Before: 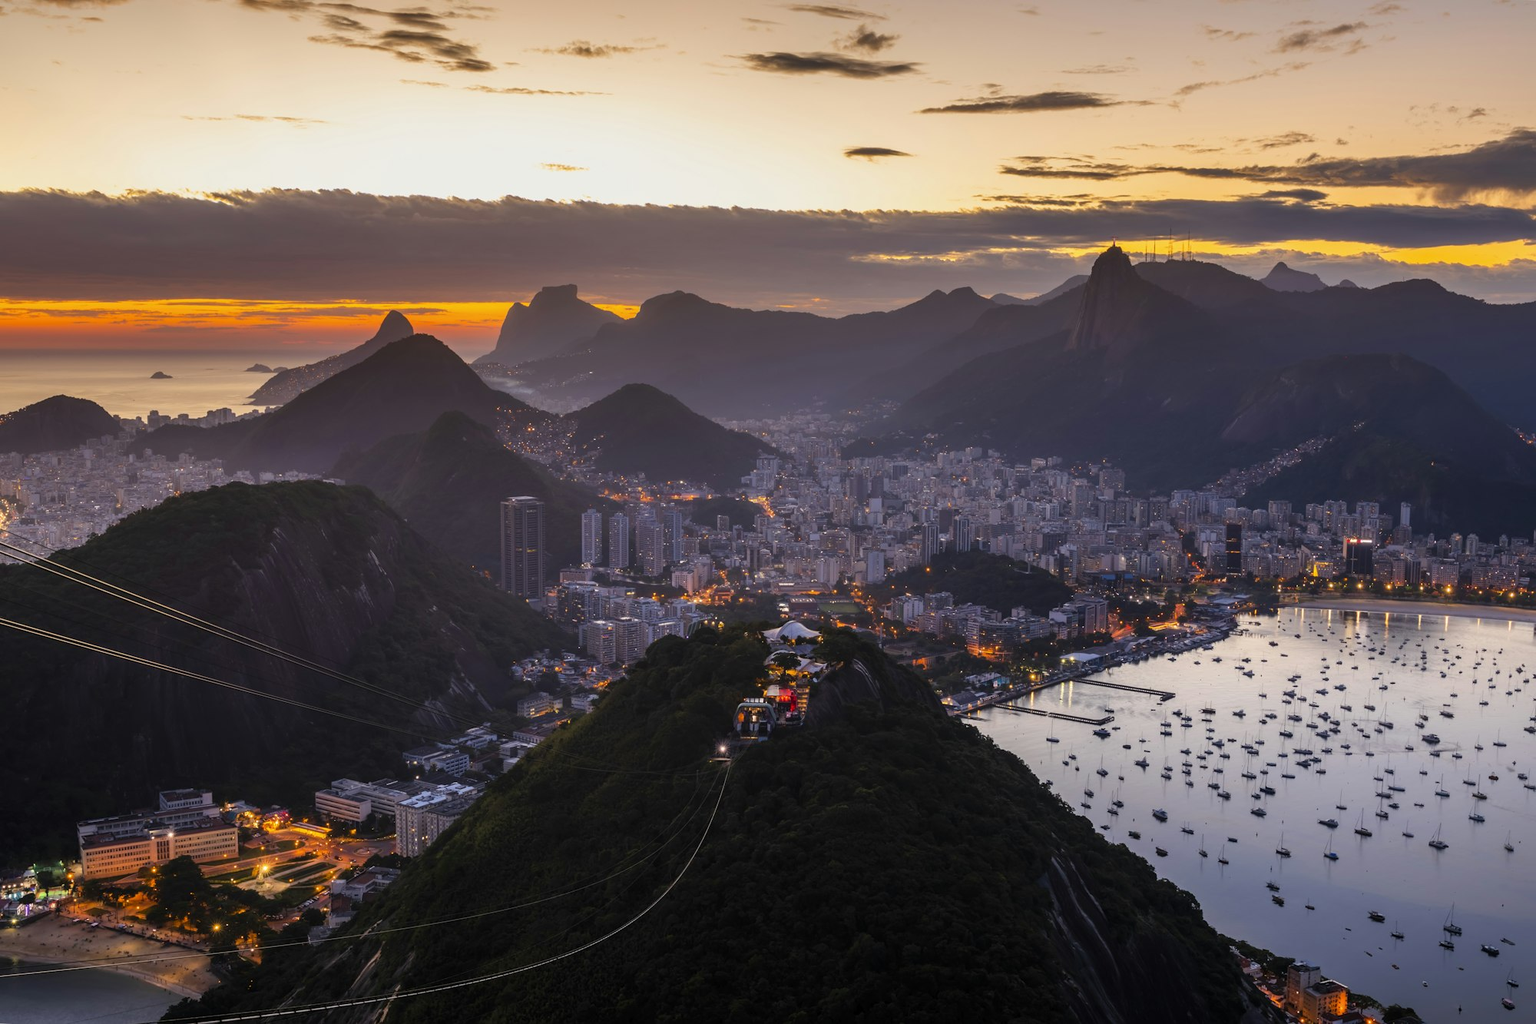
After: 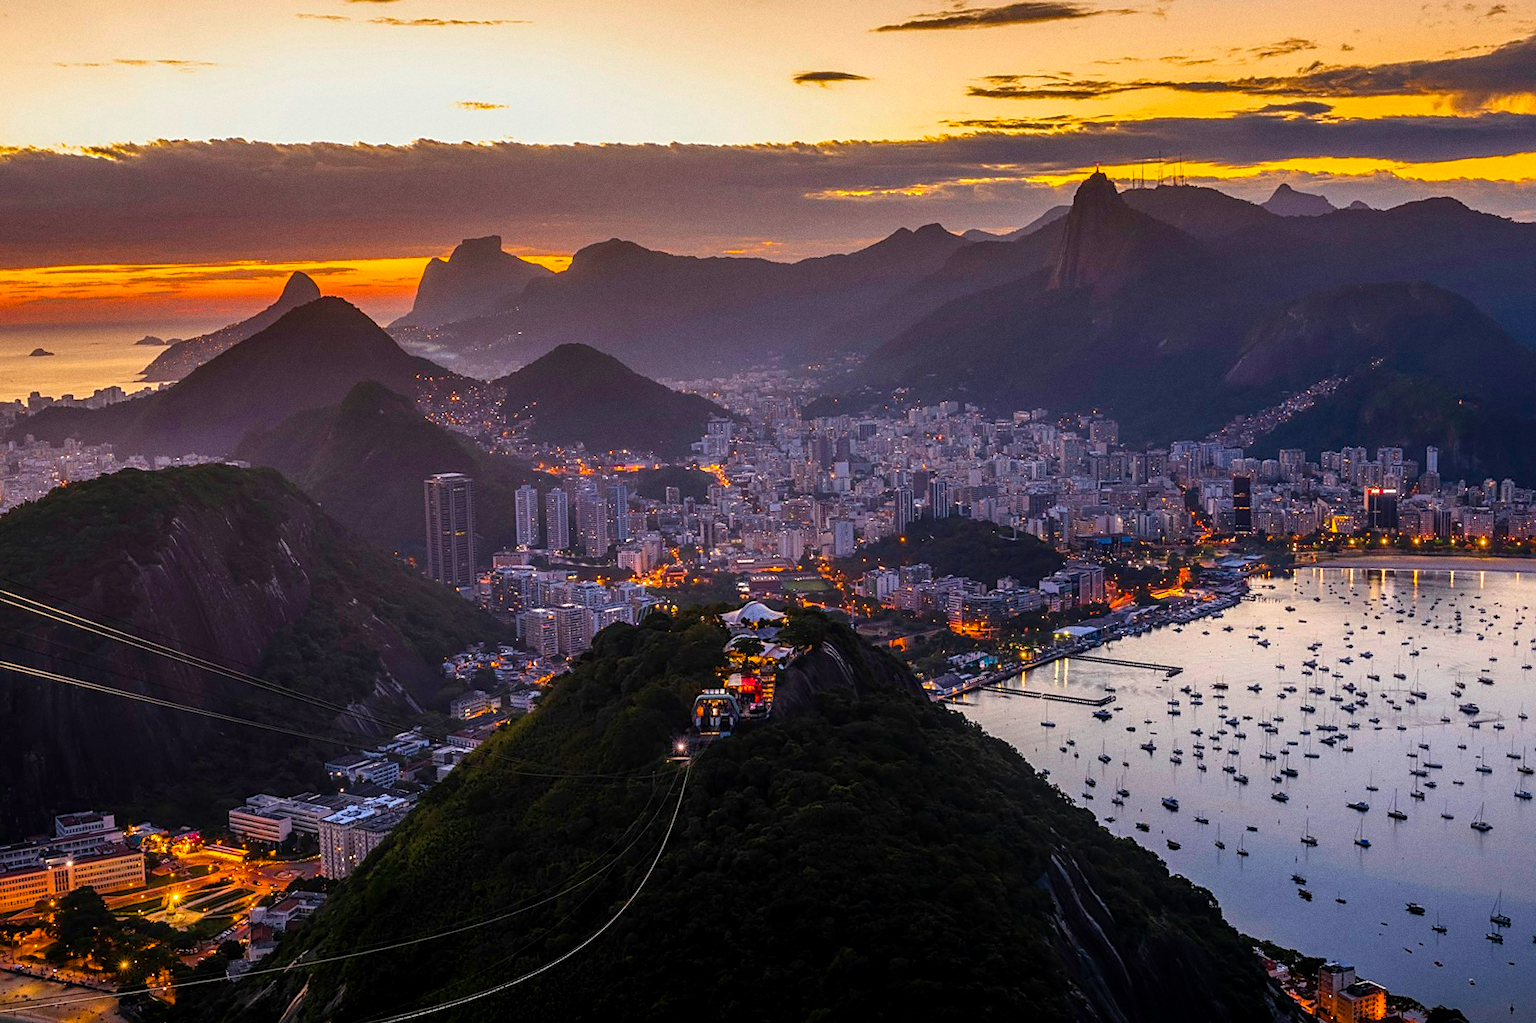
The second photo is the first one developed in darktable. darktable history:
grain: coarseness 0.09 ISO
sharpen: on, module defaults
crop and rotate: angle 1.96°, left 5.673%, top 5.673%
contrast brightness saturation: contrast 0.05
color balance rgb: linear chroma grading › global chroma 15%, perceptual saturation grading › global saturation 30%
local contrast: on, module defaults
